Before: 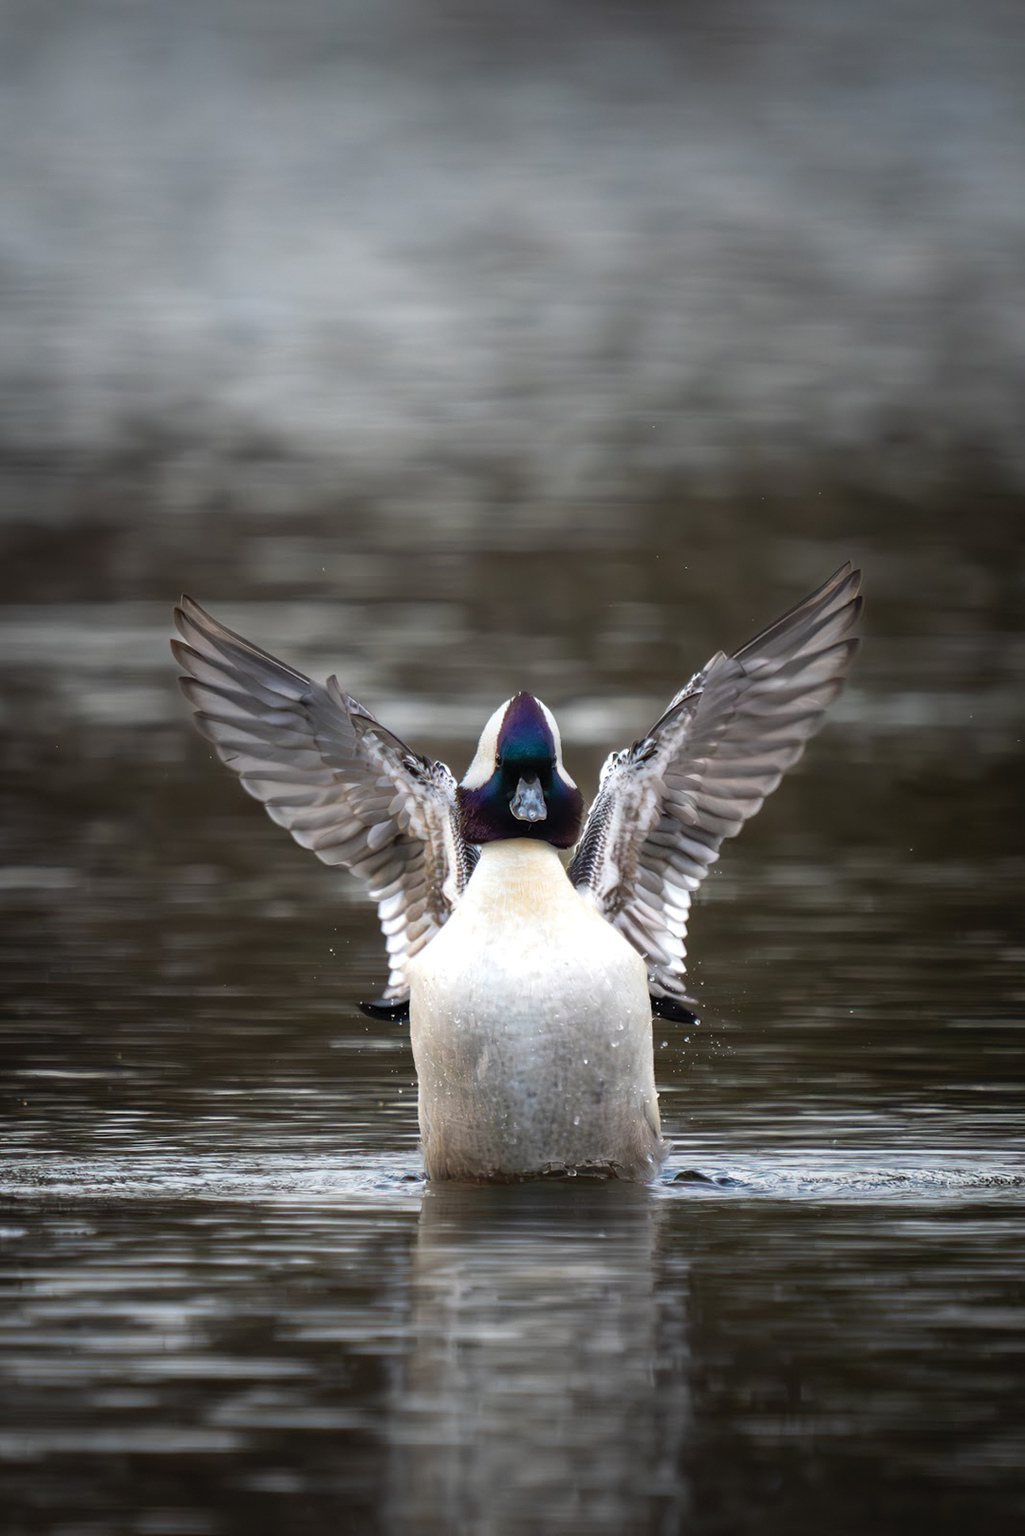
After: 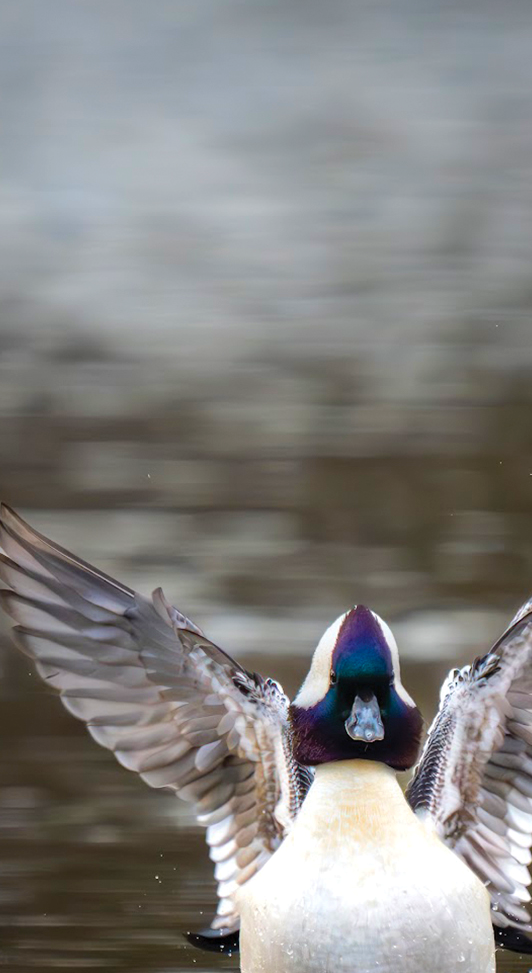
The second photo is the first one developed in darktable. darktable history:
color balance rgb: perceptual saturation grading › global saturation 25%, perceptual brilliance grading › mid-tones 10%, perceptual brilliance grading › shadows 15%, global vibrance 20%
exposure: compensate highlight preservation false
crop: left 17.835%, top 7.675%, right 32.881%, bottom 32.213%
